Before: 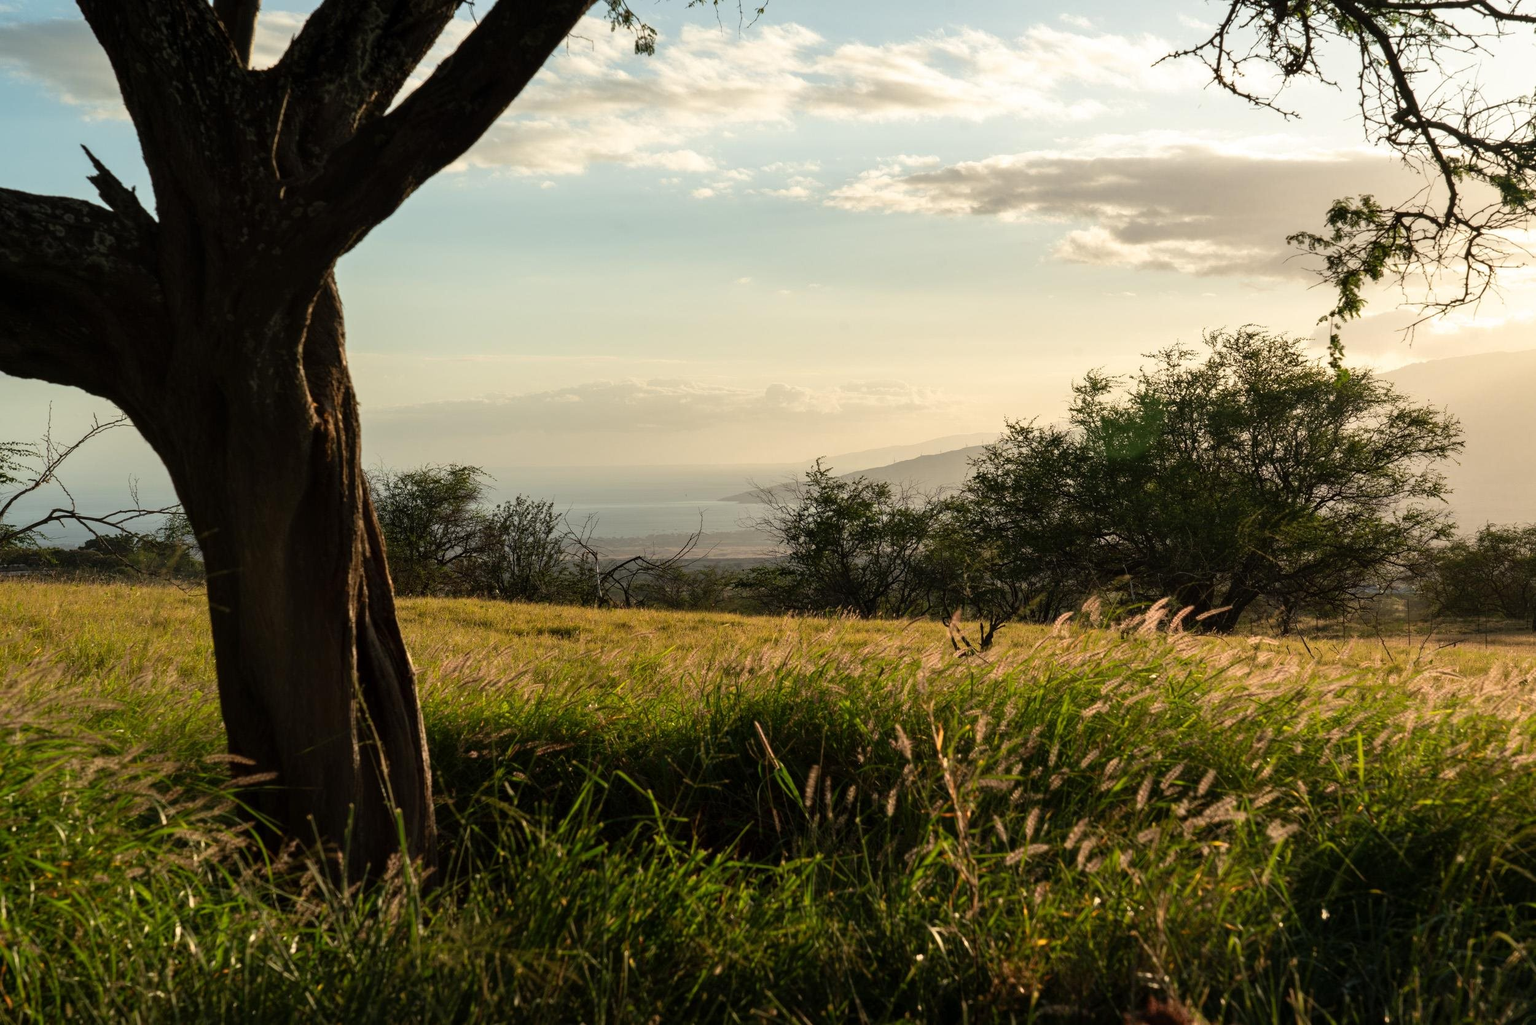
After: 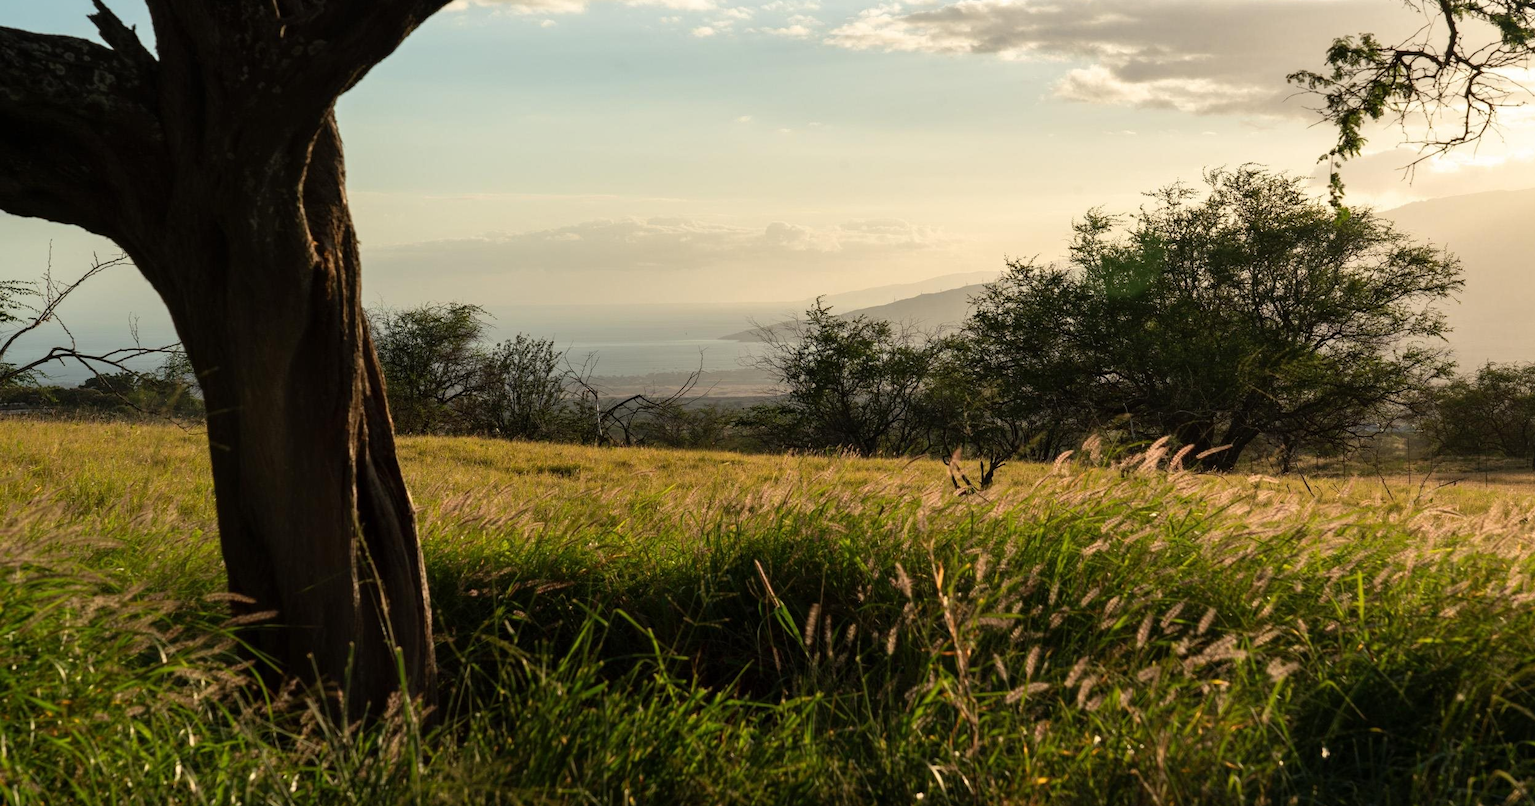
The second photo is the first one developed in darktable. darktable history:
crop and rotate: top 15.774%, bottom 5.506%
tone equalizer: on, module defaults
